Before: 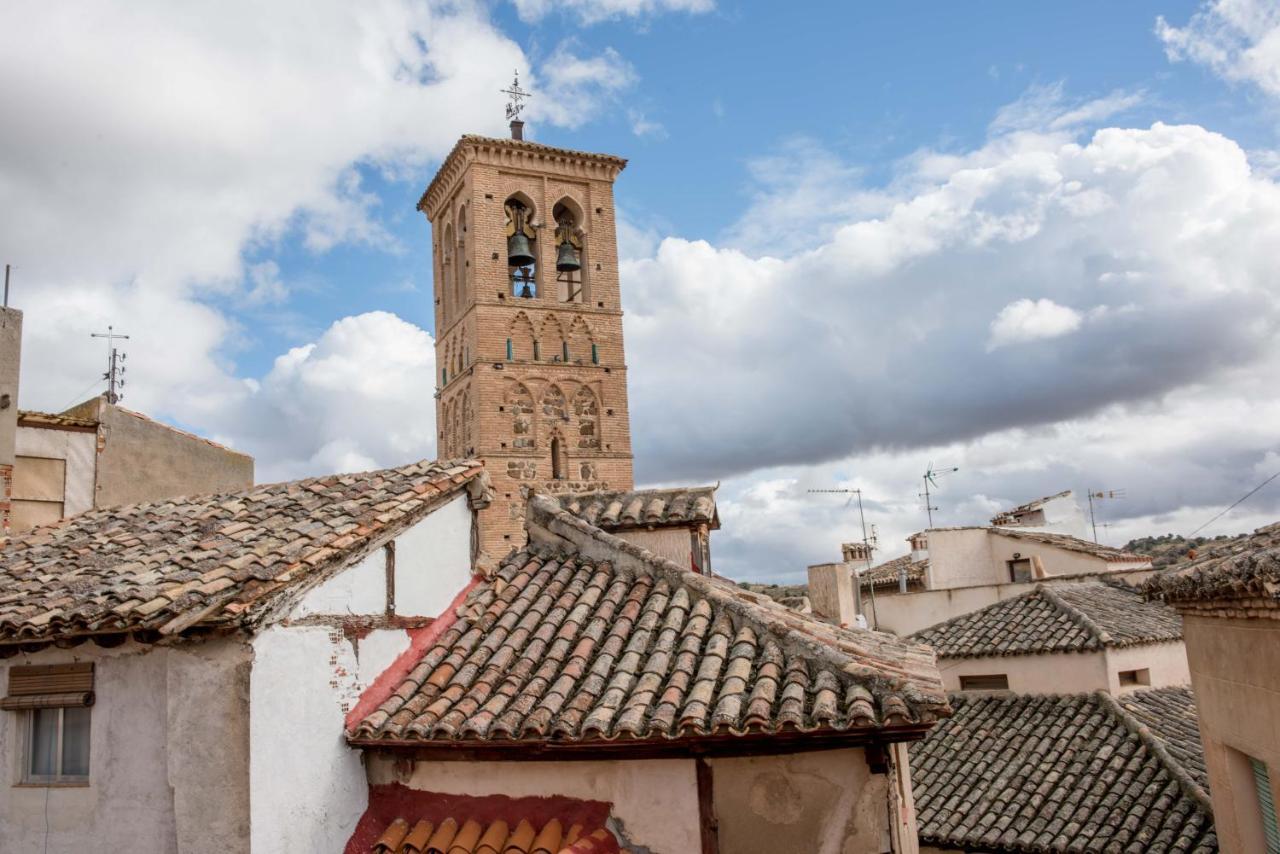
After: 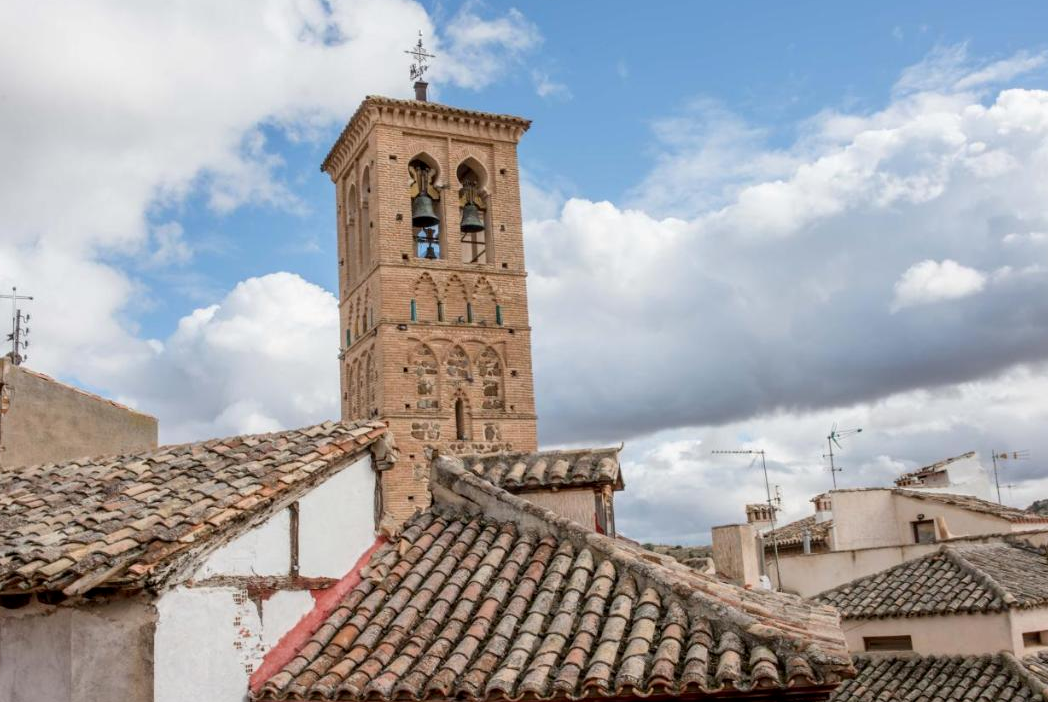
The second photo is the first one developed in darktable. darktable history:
crop and rotate: left 7.546%, top 4.579%, right 10.526%, bottom 13.199%
exposure: black level correction 0.002, compensate highlight preservation false
